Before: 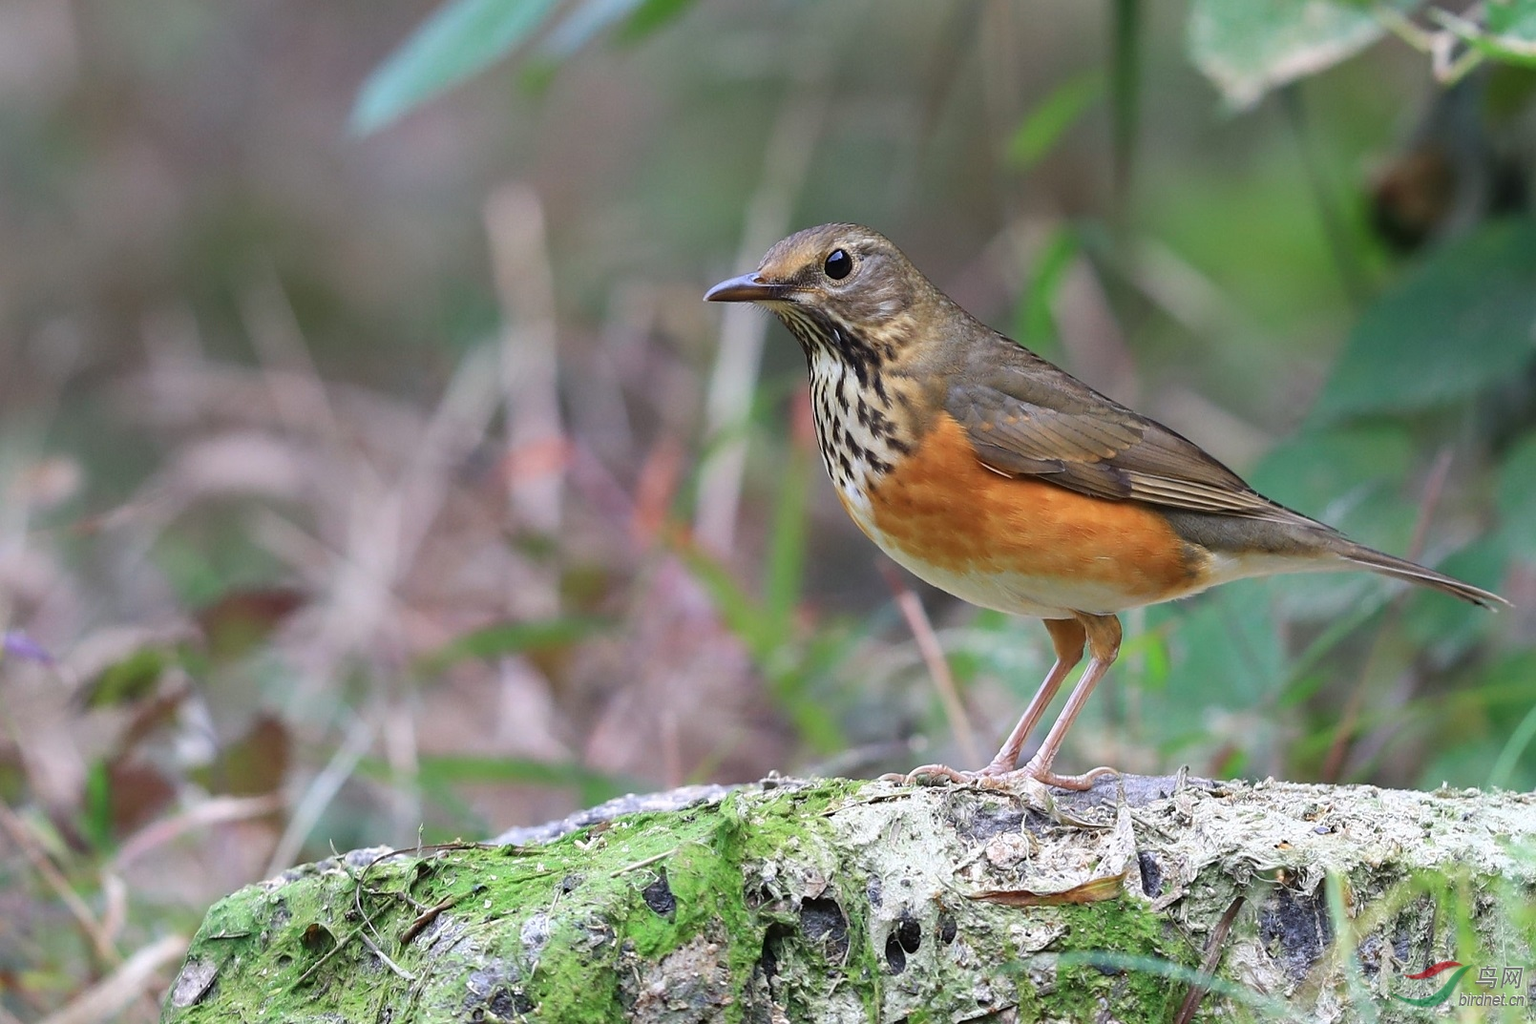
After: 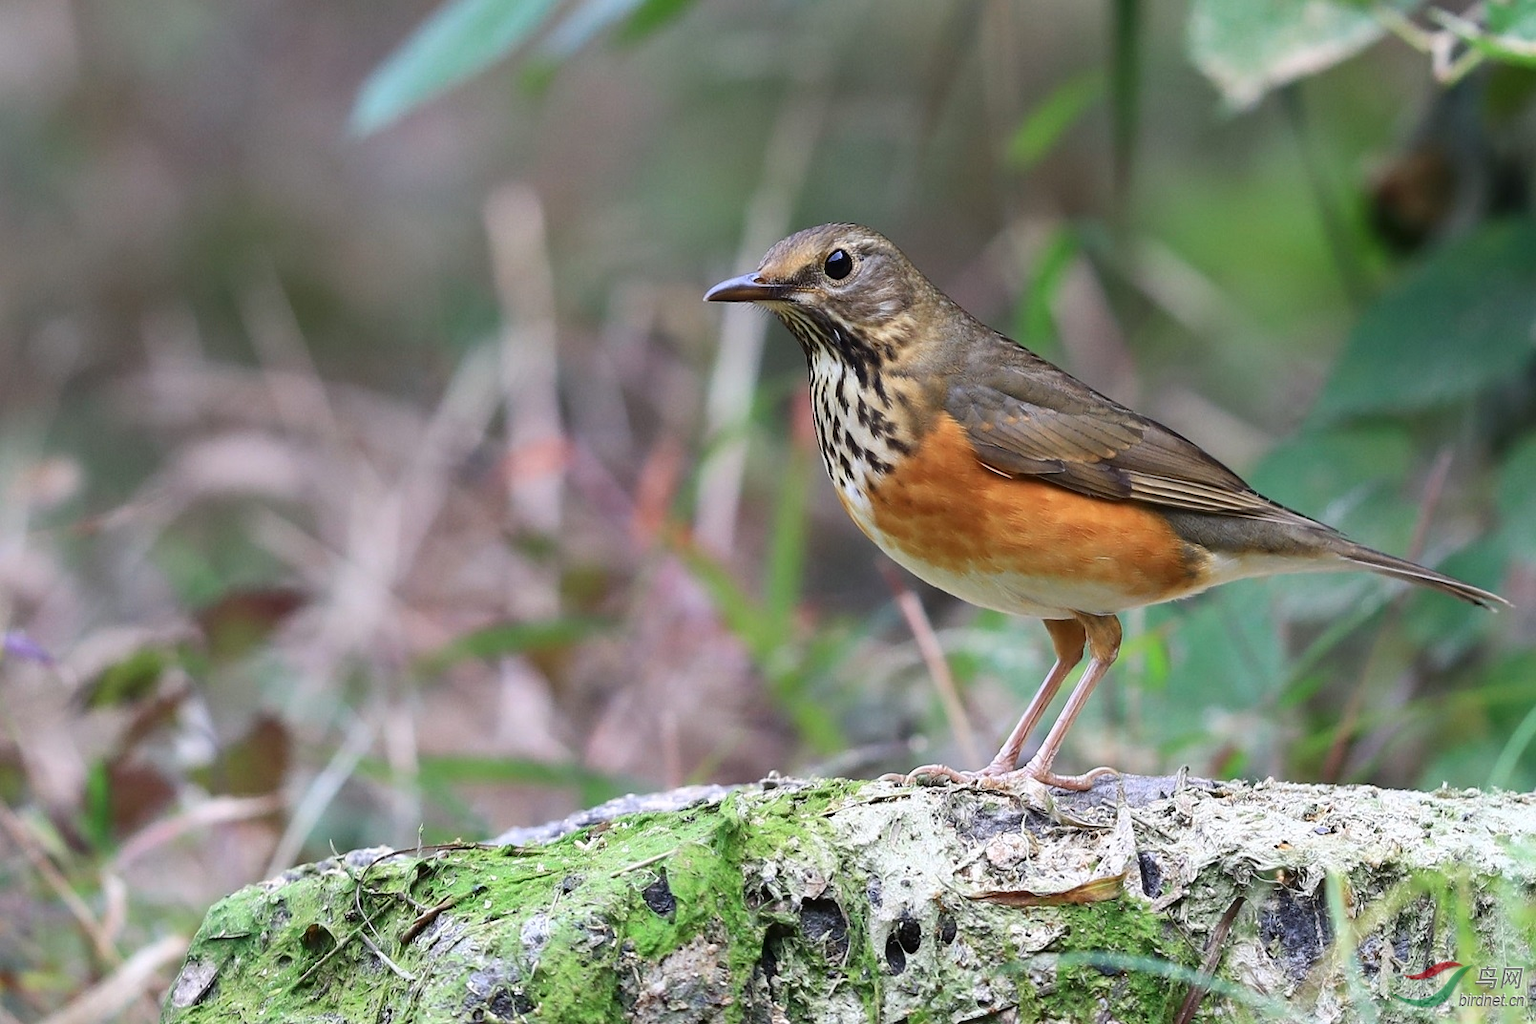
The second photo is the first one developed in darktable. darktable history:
contrast brightness saturation: contrast 0.135
